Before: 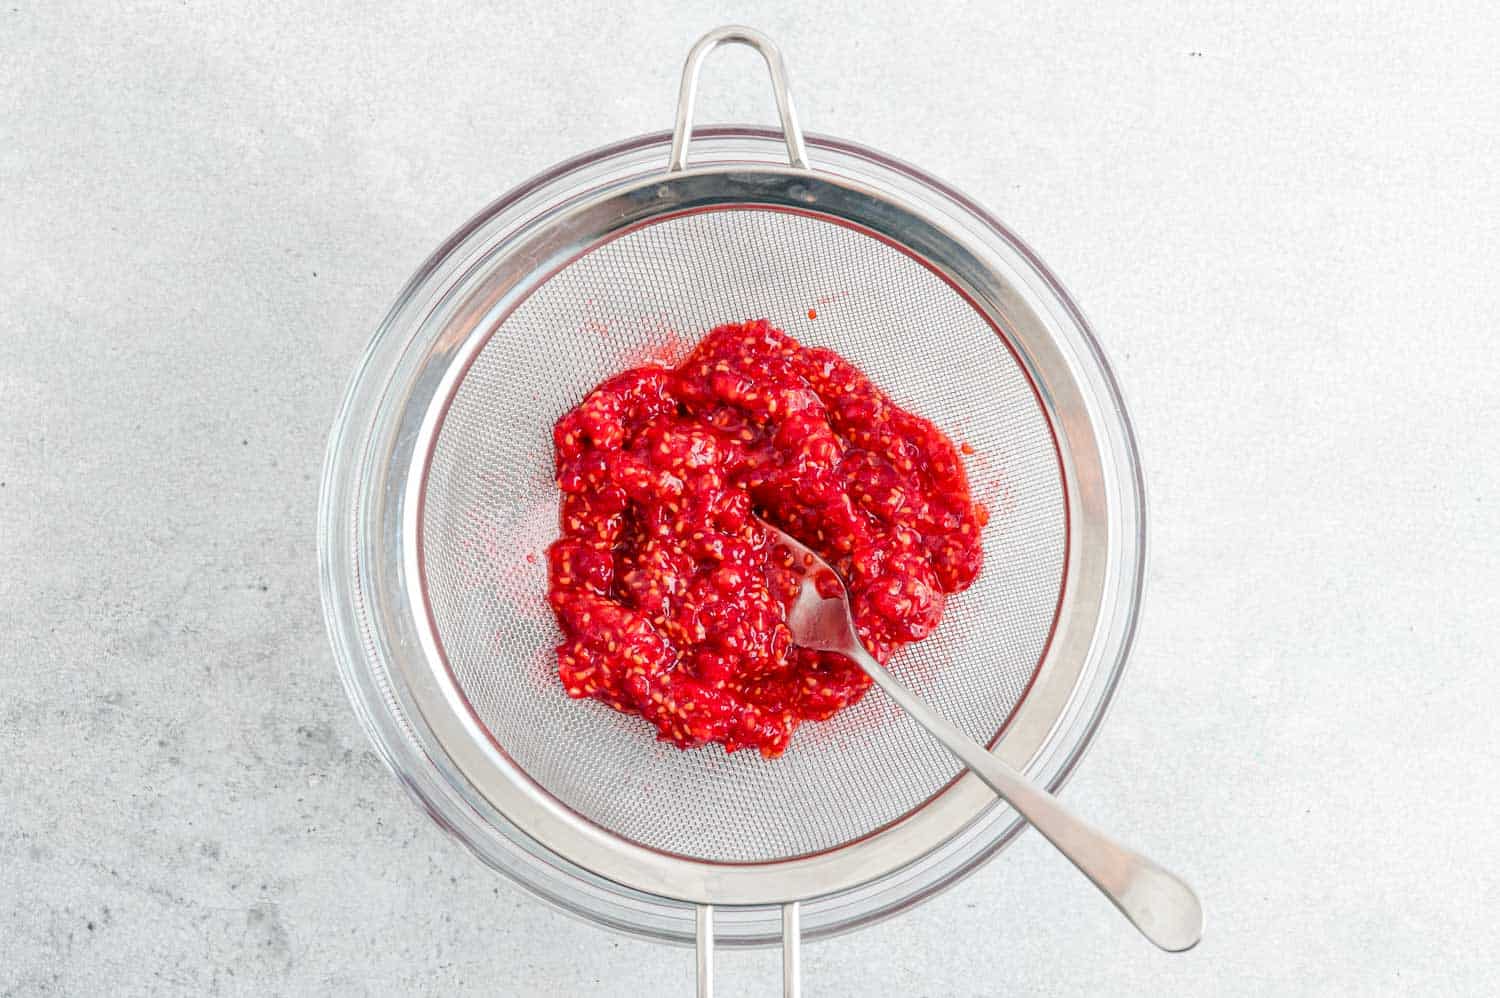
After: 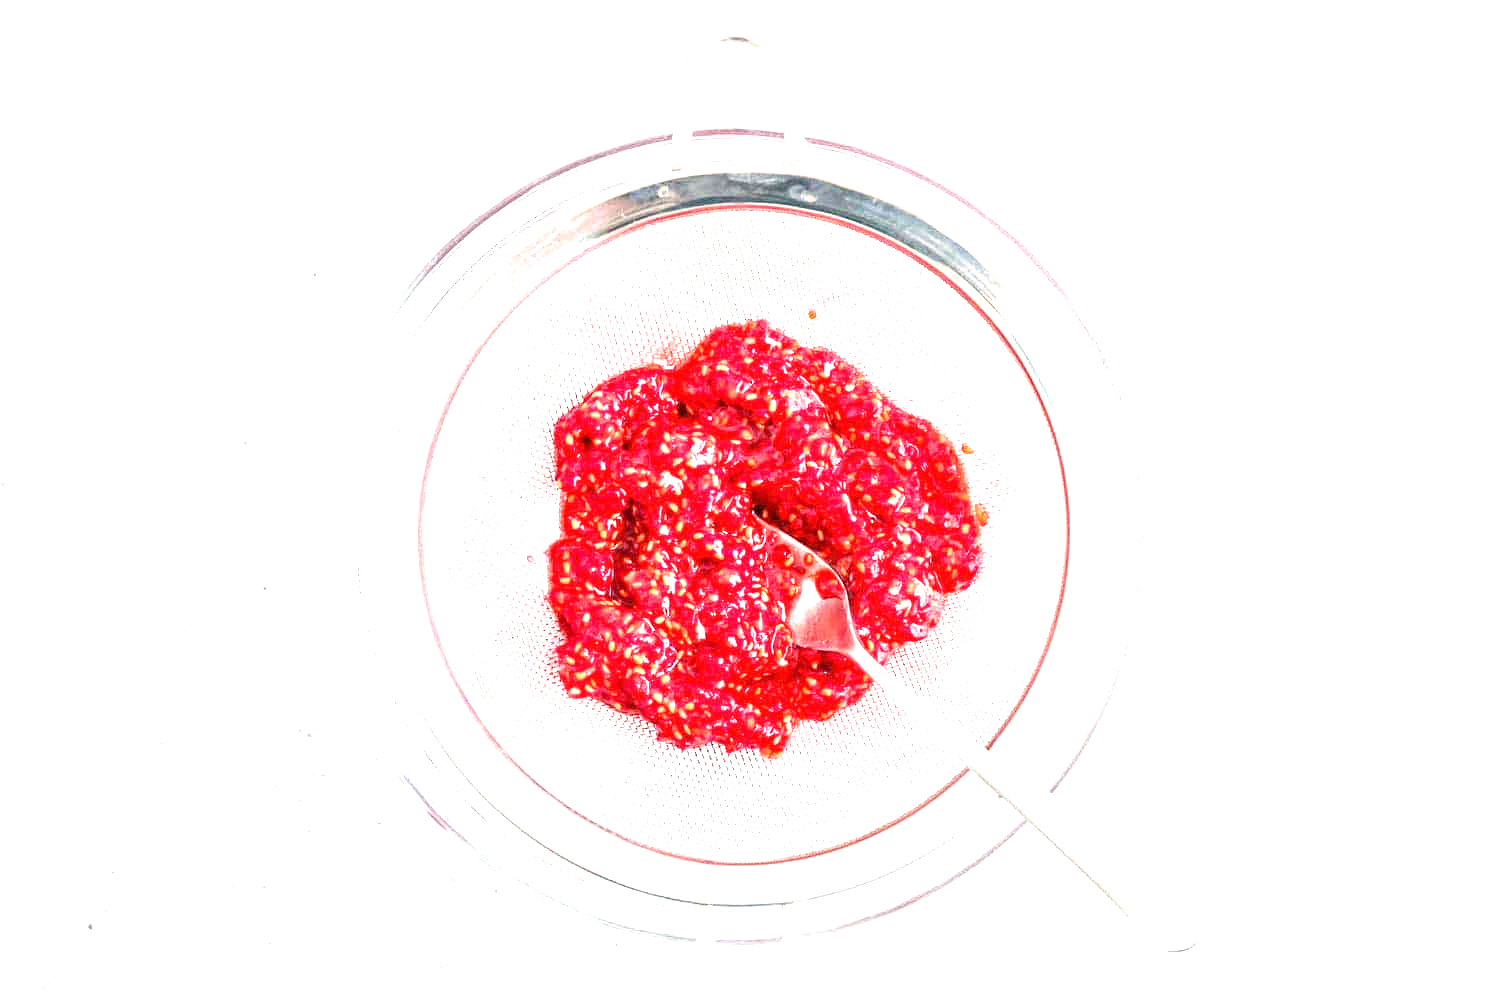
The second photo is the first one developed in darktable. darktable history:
exposure: black level correction 0, exposure 1 EV, compensate exposure bias true, compensate highlight preservation false
tone equalizer: -8 EV -0.772 EV, -7 EV -0.668 EV, -6 EV -0.635 EV, -5 EV -0.377 EV, -3 EV 0.392 EV, -2 EV 0.6 EV, -1 EV 0.68 EV, +0 EV 0.751 EV, mask exposure compensation -0.499 EV
